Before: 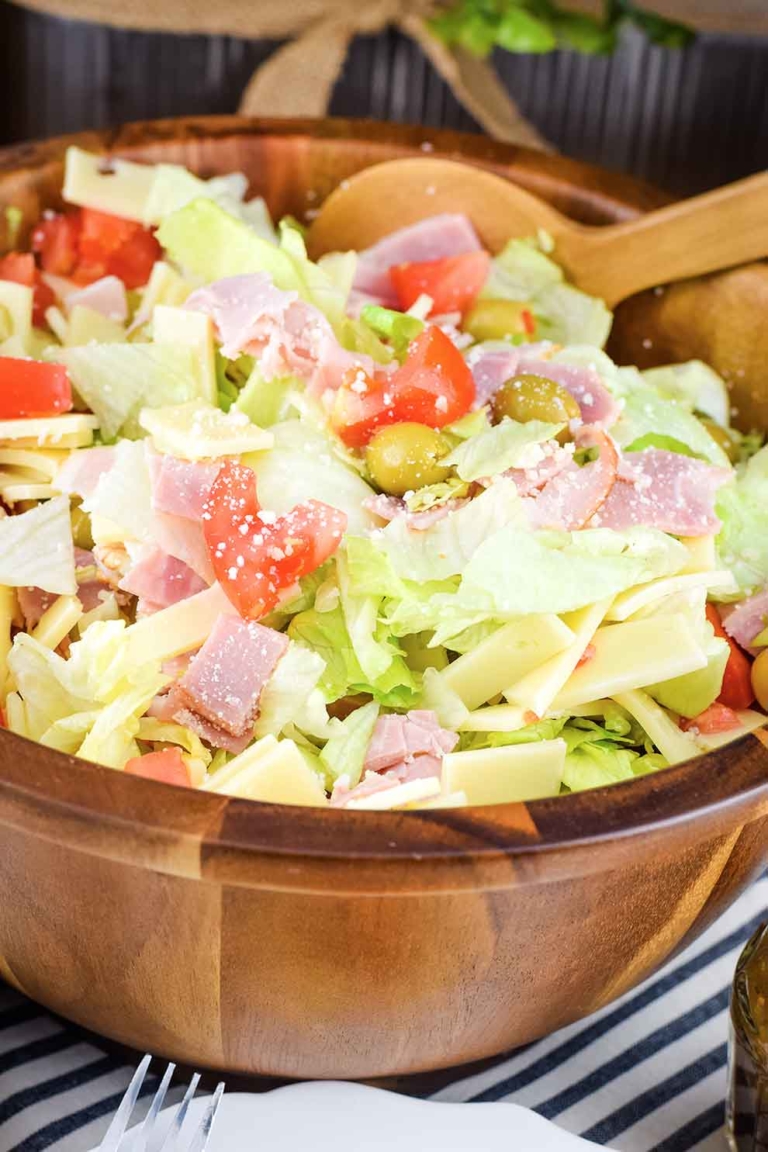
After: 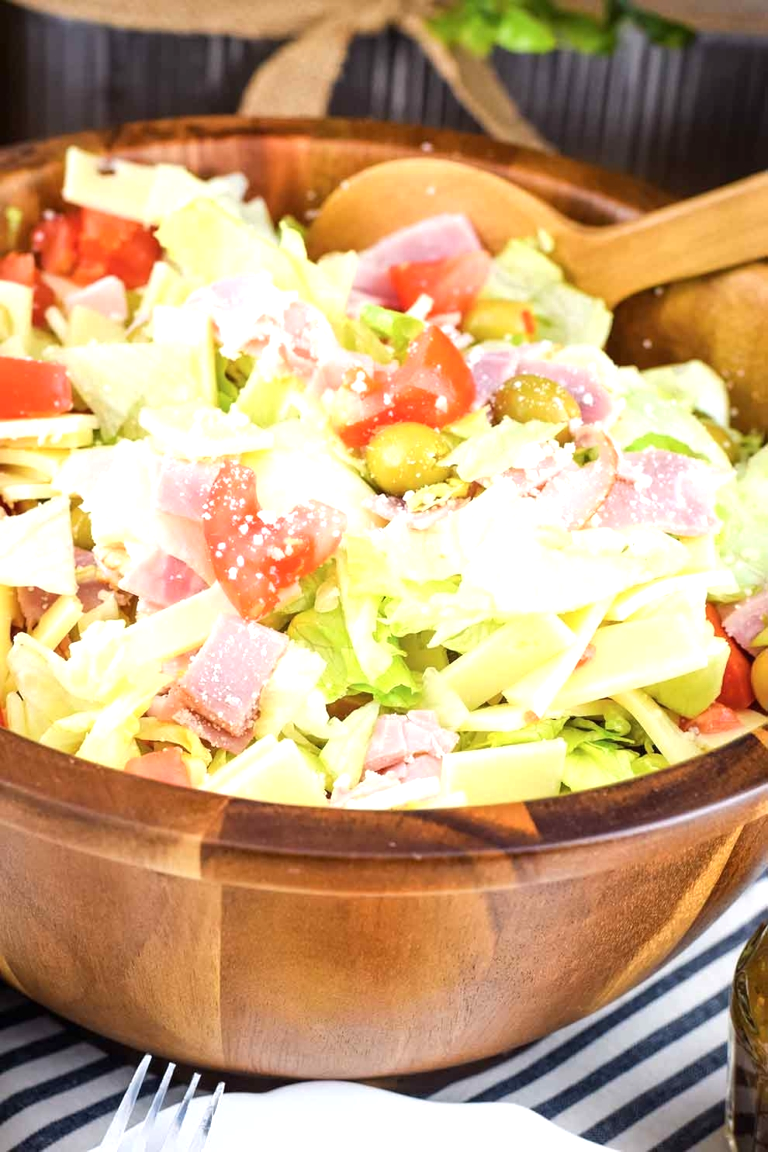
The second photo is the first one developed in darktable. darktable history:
exposure: exposure 0.478 EV, compensate highlight preservation false
